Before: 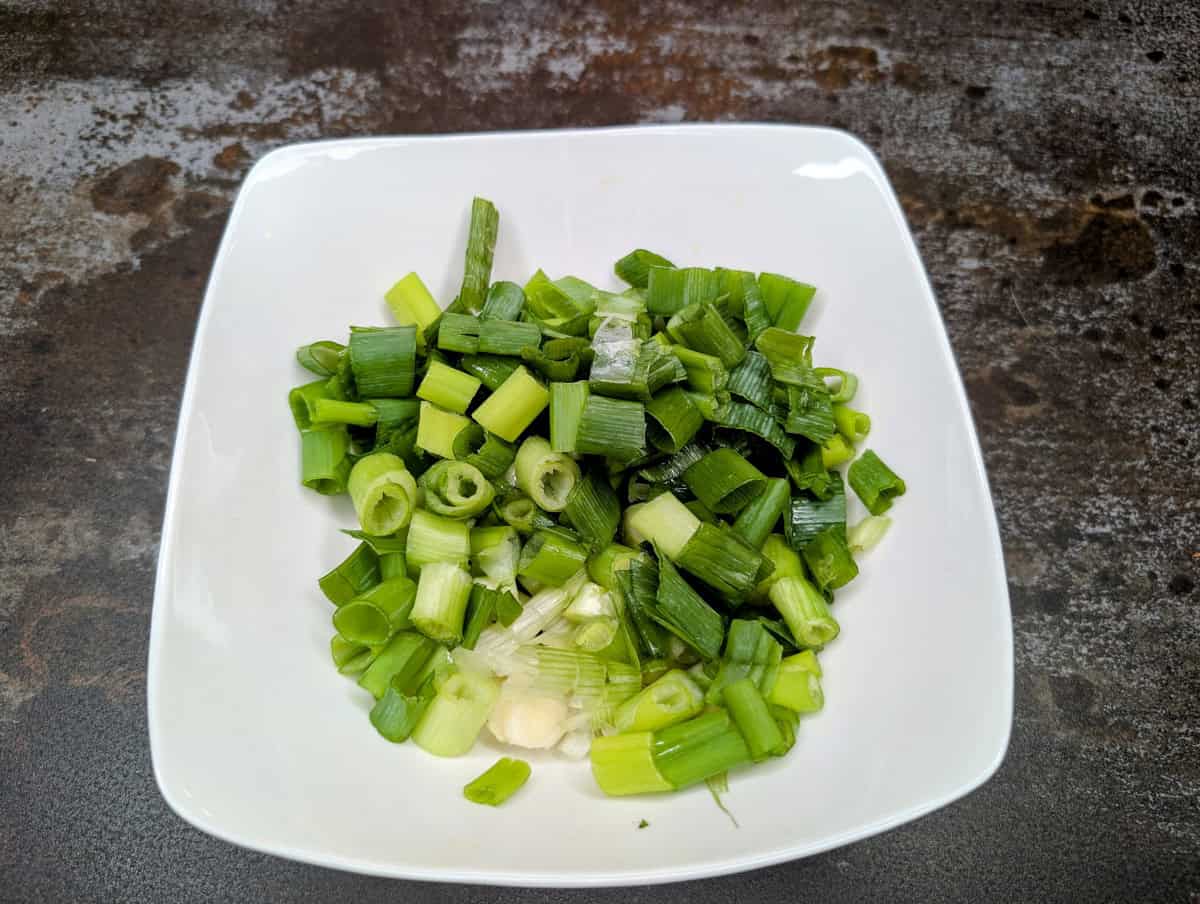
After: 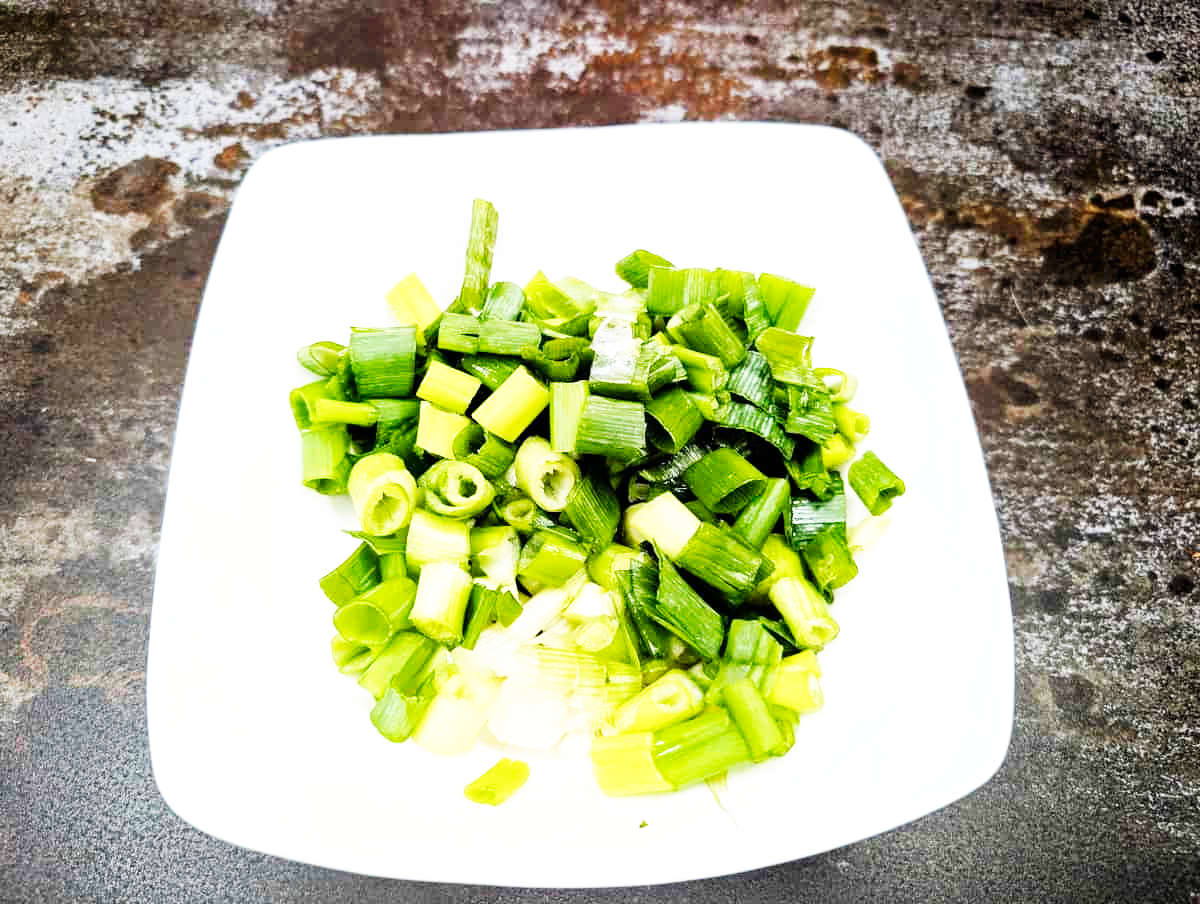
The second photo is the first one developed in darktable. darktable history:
exposure: exposure 0.434 EV, compensate exposure bias true, compensate highlight preservation false
base curve: curves: ch0 [(0, 0) (0.007, 0.004) (0.027, 0.03) (0.046, 0.07) (0.207, 0.54) (0.442, 0.872) (0.673, 0.972) (1, 1)], preserve colors none
